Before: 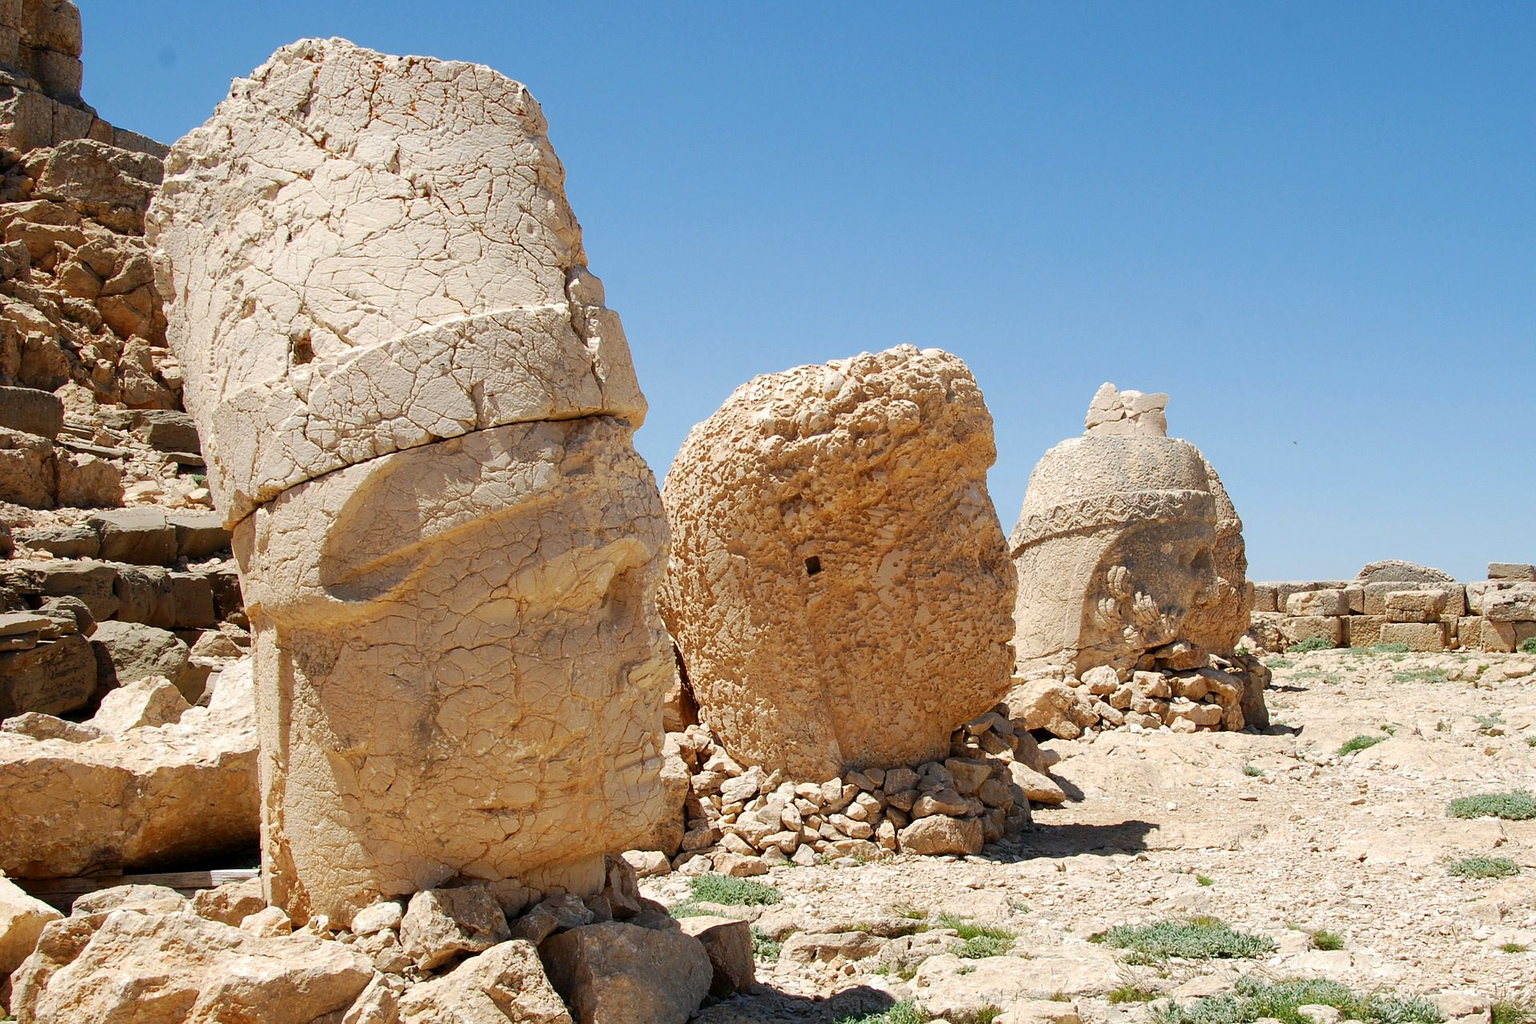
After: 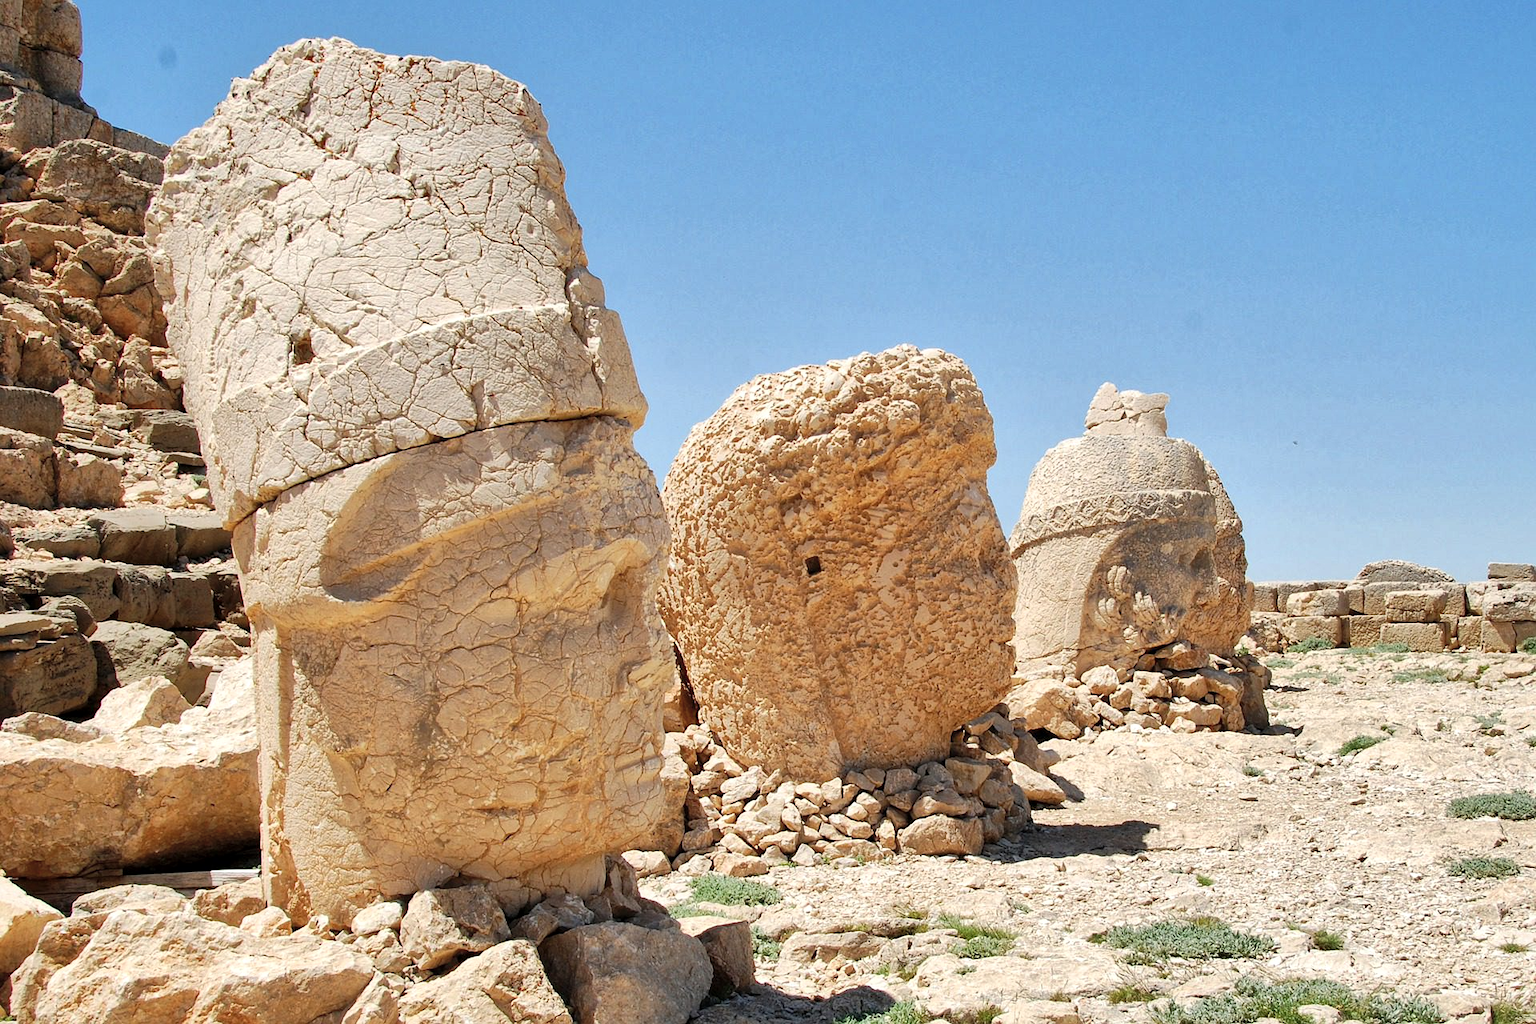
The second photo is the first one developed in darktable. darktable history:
shadows and highlights: highlights color adjustment 0%, low approximation 0.01, soften with gaussian
global tonemap: drago (1, 100), detail 1
